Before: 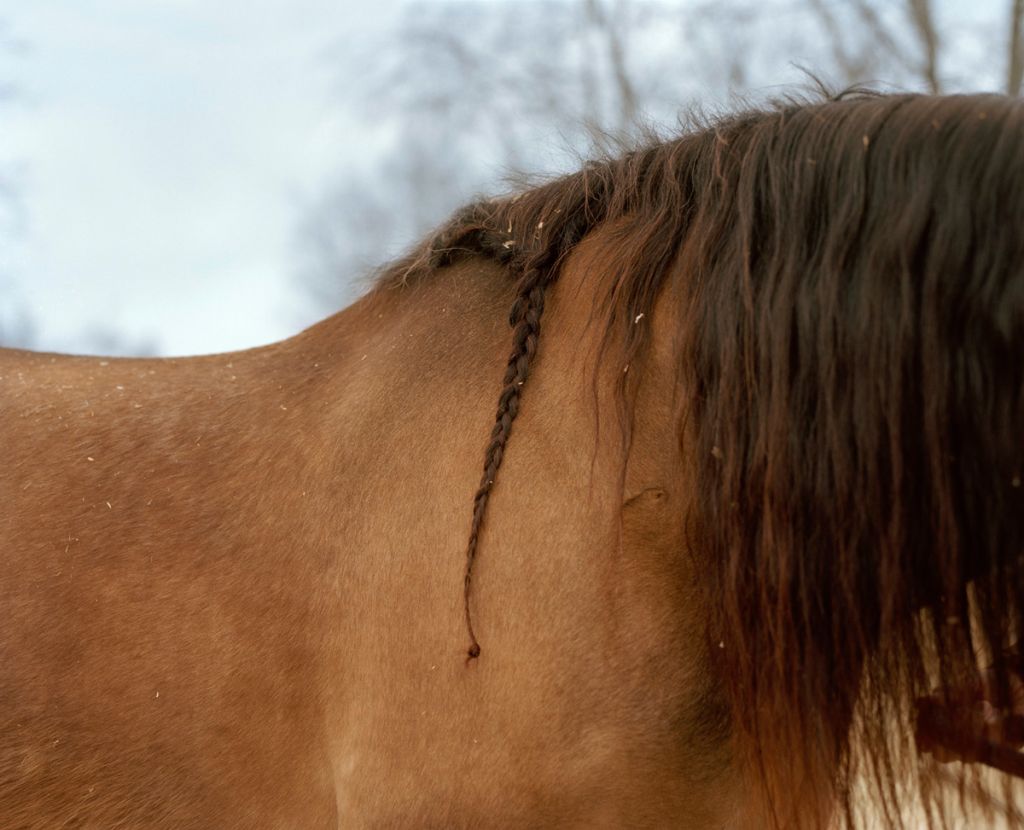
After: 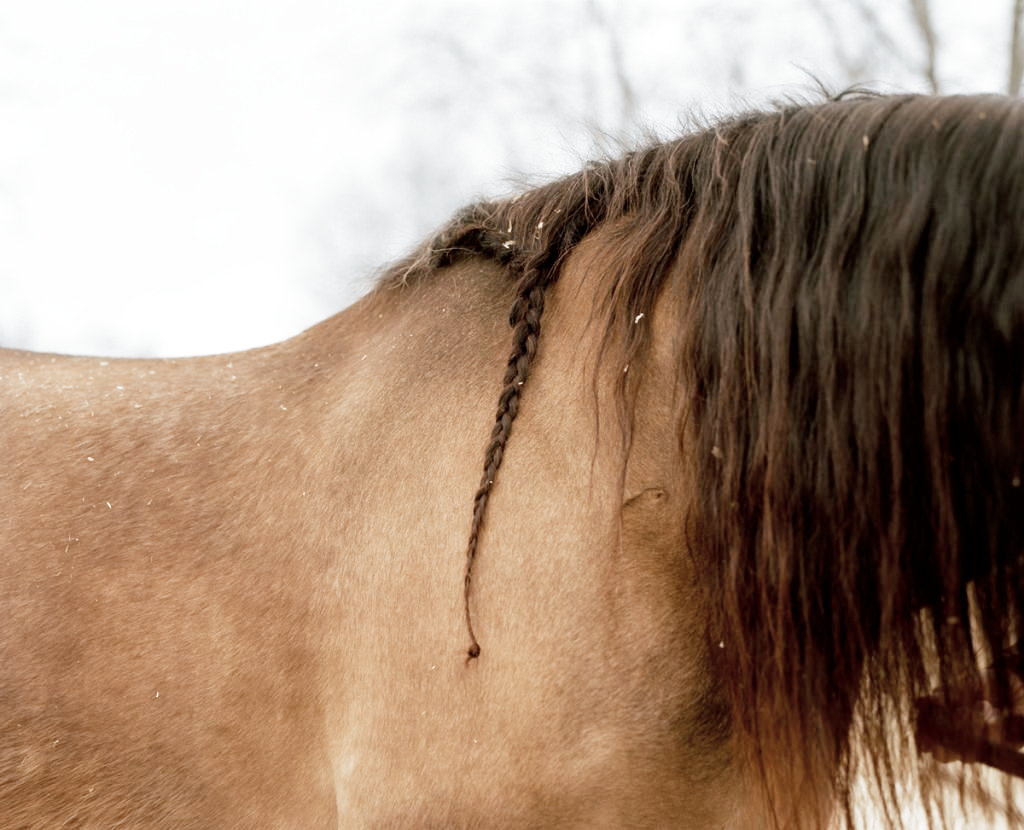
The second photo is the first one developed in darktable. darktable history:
contrast brightness saturation: contrast 0.1, saturation -0.376
exposure: exposure 0.154 EV, compensate exposure bias true, compensate highlight preservation false
filmic rgb: middle gray luminance 9.28%, black relative exposure -10.53 EV, white relative exposure 3.45 EV, target black luminance 0%, hardness 5.96, latitude 59.55%, contrast 1.09, highlights saturation mix 5.23%, shadows ↔ highlights balance 28.85%, add noise in highlights 0.002, preserve chrominance no, color science v3 (2019), use custom middle-gray values true, contrast in highlights soft
